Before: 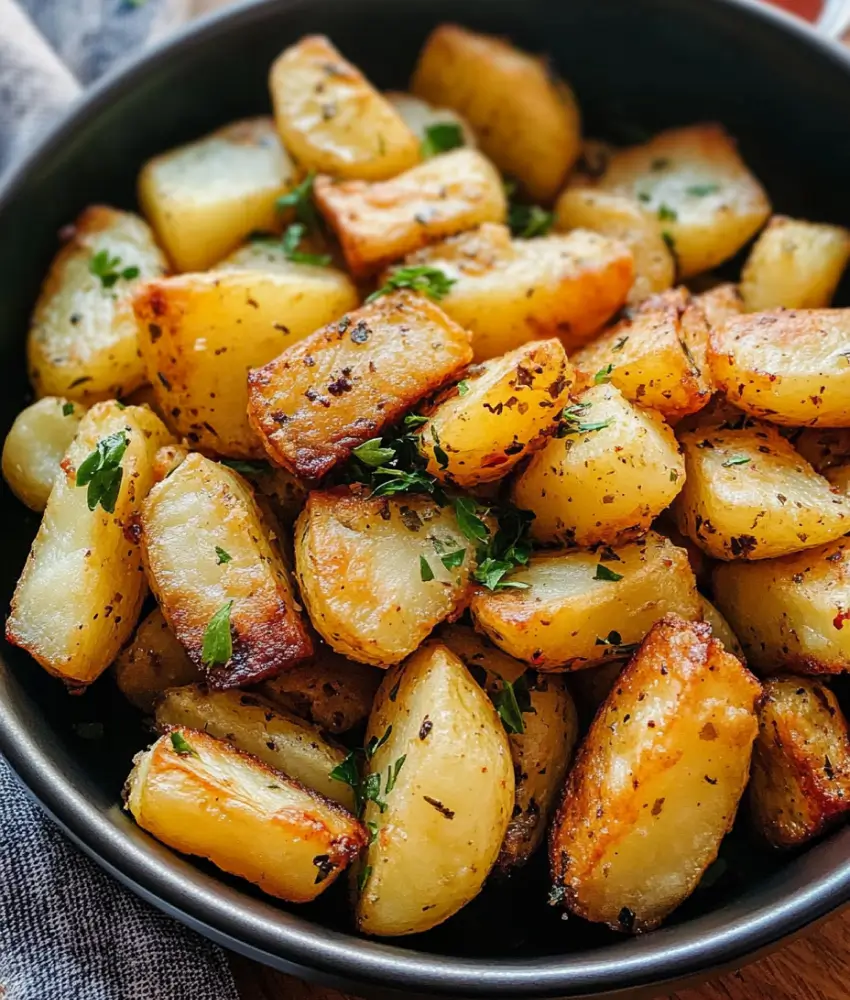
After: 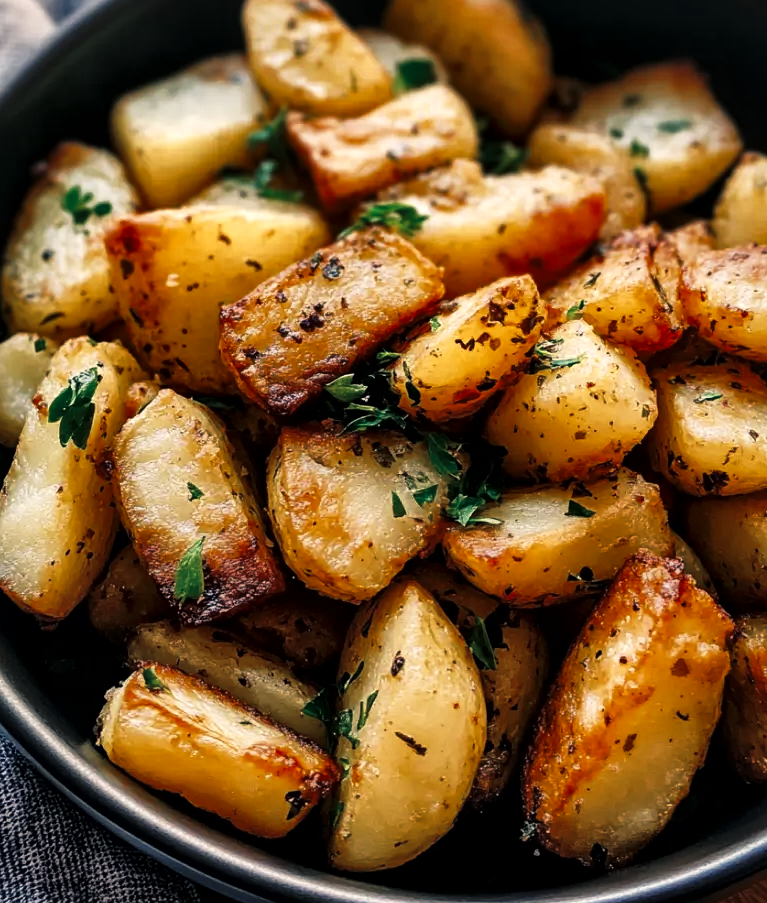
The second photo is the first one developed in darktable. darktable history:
tone curve: curves: ch0 [(0, 0) (0.003, 0.004) (0.011, 0.009) (0.025, 0.017) (0.044, 0.029) (0.069, 0.04) (0.1, 0.051) (0.136, 0.07) (0.177, 0.095) (0.224, 0.131) (0.277, 0.179) (0.335, 0.237) (0.399, 0.302) (0.468, 0.386) (0.543, 0.471) (0.623, 0.576) (0.709, 0.699) (0.801, 0.817) (0.898, 0.917) (1, 1)], preserve colors none
color zones: curves: ch0 [(0, 0.5) (0.125, 0.4) (0.25, 0.5) (0.375, 0.4) (0.5, 0.4) (0.625, 0.35) (0.75, 0.35) (0.875, 0.5)]; ch1 [(0, 0.35) (0.125, 0.45) (0.25, 0.35) (0.375, 0.35) (0.5, 0.35) (0.625, 0.35) (0.75, 0.45) (0.875, 0.35)]; ch2 [(0, 0.6) (0.125, 0.5) (0.25, 0.5) (0.375, 0.6) (0.5, 0.6) (0.625, 0.5) (0.75, 0.5) (0.875, 0.5)]
color balance rgb: shadows lift › chroma 5.41%, shadows lift › hue 240°, highlights gain › chroma 3.74%, highlights gain › hue 60°, saturation formula JzAzBz (2021)
local contrast: mode bilateral grid, contrast 20, coarseness 50, detail 171%, midtone range 0.2
crop: left 3.305%, top 6.436%, right 6.389%, bottom 3.258%
